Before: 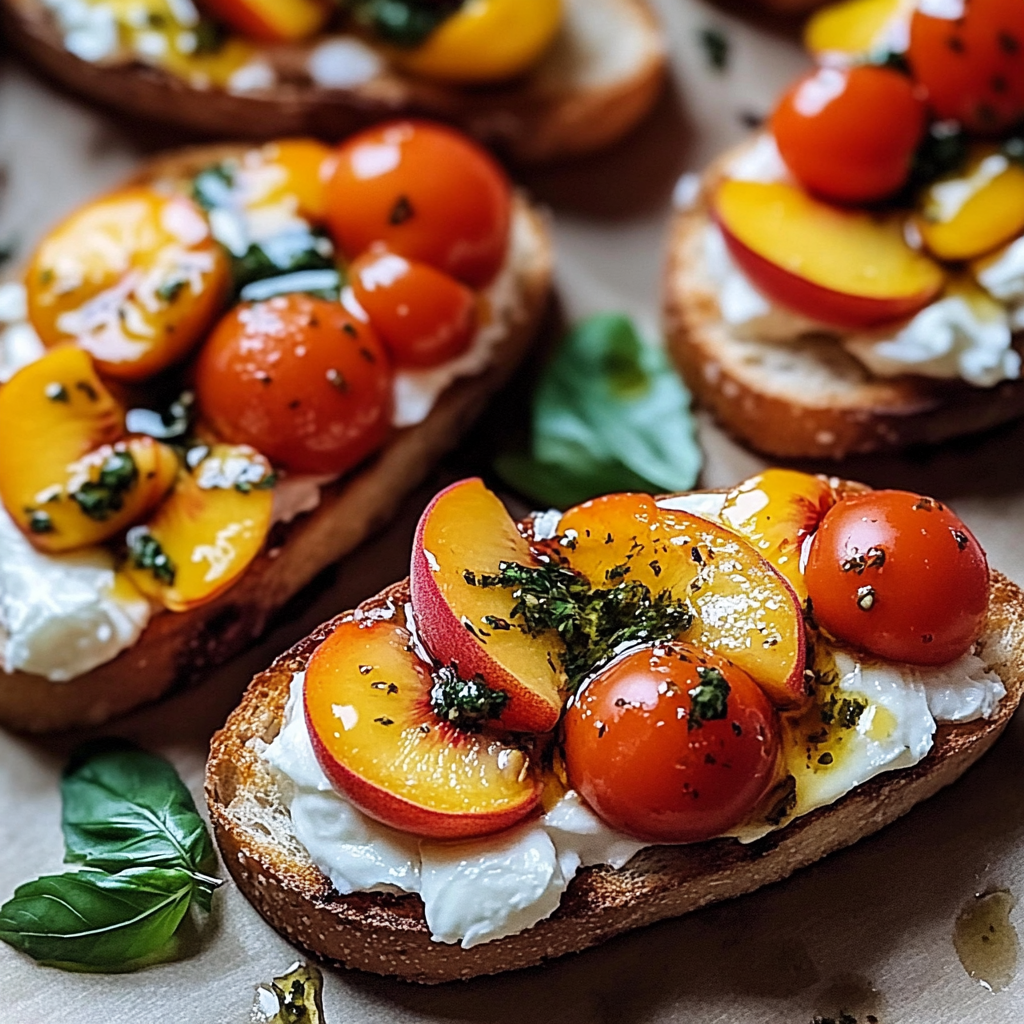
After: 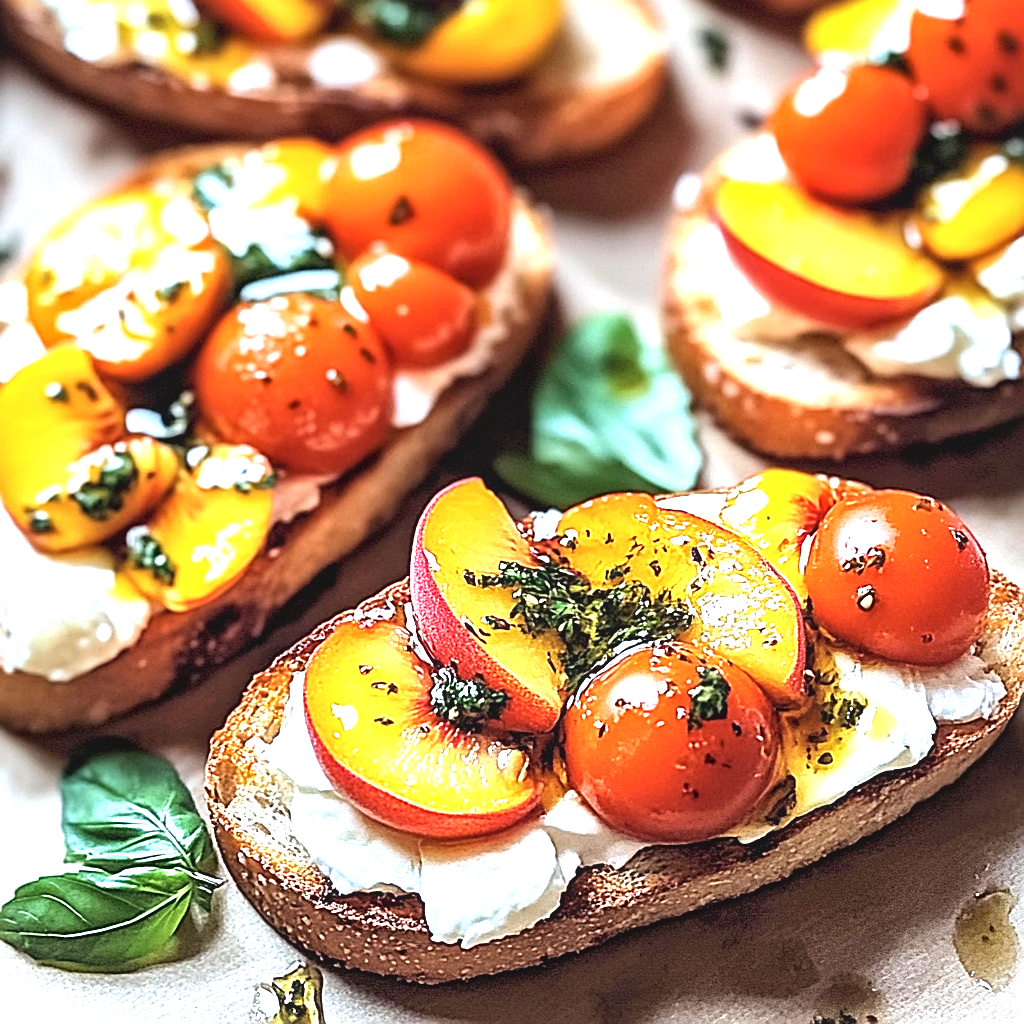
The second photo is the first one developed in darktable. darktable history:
local contrast: mode bilateral grid, contrast 19, coarseness 20, detail 150%, midtone range 0.2
exposure: black level correction 0.001, exposure 1.65 EV, compensate highlight preservation false
contrast brightness saturation: contrast -0.166, brightness 0.049, saturation -0.116
sharpen: on, module defaults
tone equalizer: mask exposure compensation -0.5 EV
